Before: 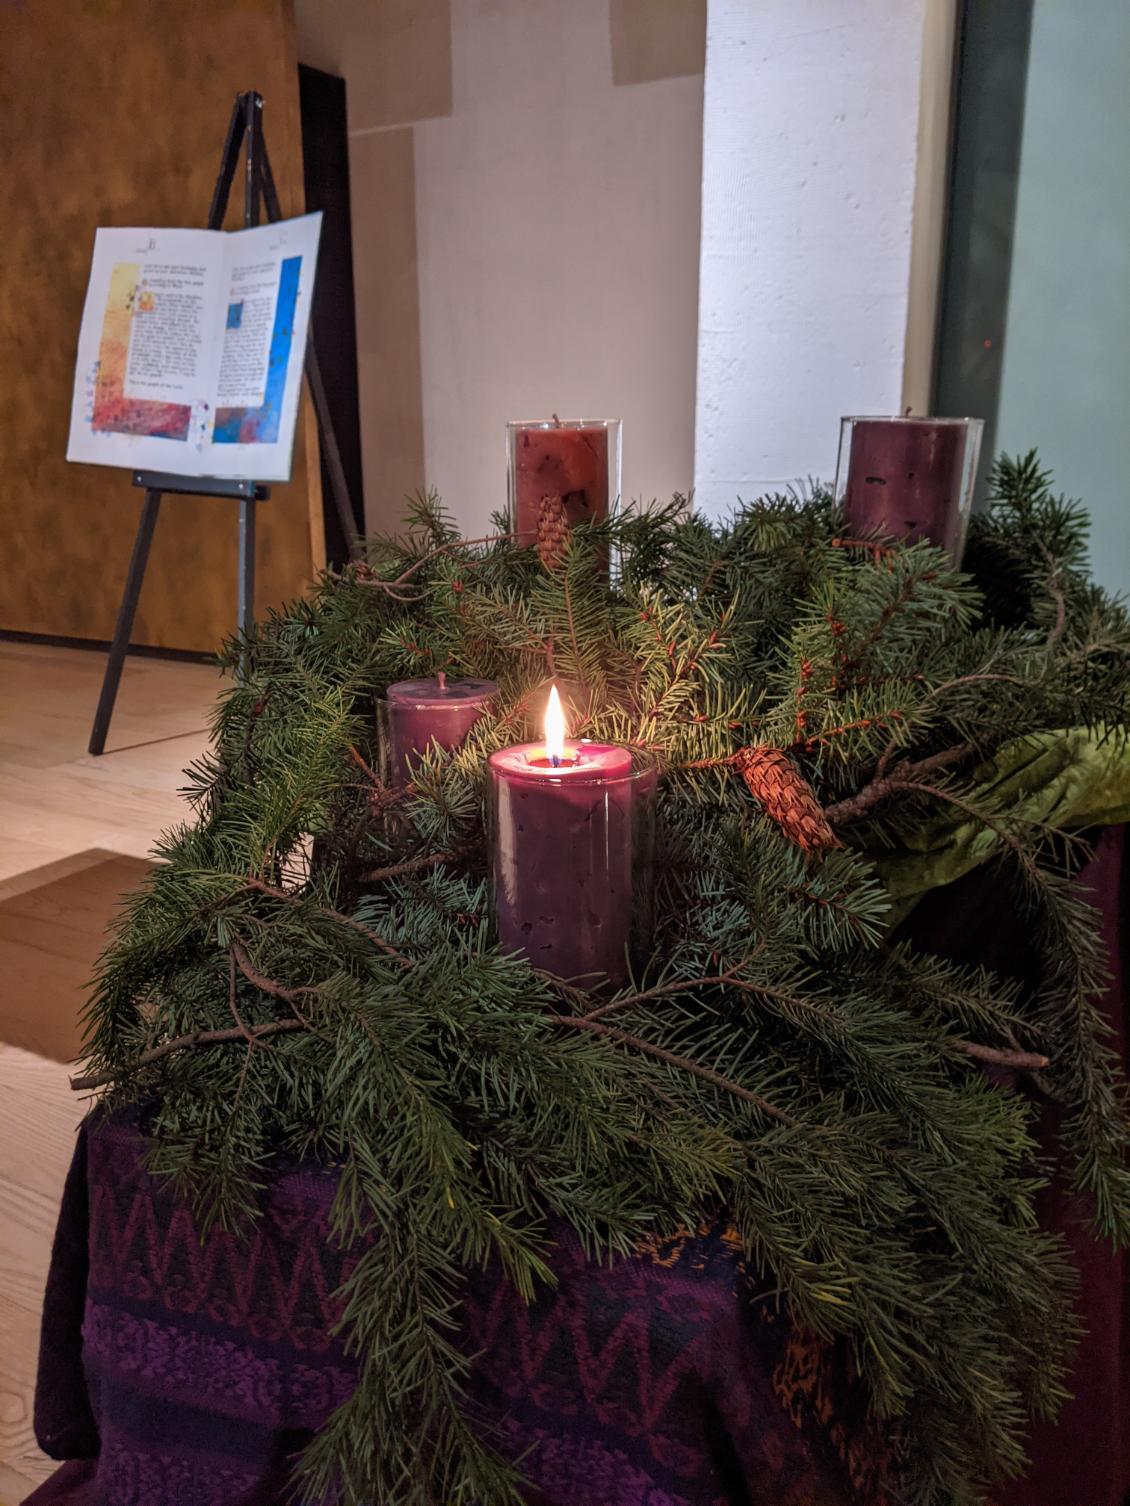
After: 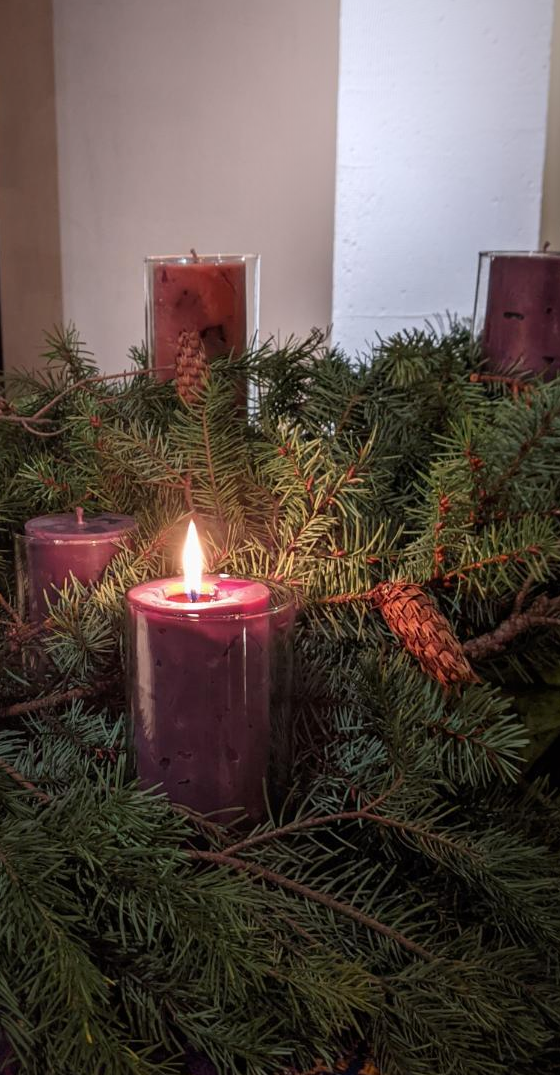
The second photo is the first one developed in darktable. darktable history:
crop: left 32.075%, top 10.976%, right 18.355%, bottom 17.596%
vignetting: fall-off start 80.87%, fall-off radius 61.59%, brightness -0.384, saturation 0.007, center (0, 0.007), automatic ratio true, width/height ratio 1.418
shadows and highlights: shadows -21.3, highlights 100, soften with gaussian
